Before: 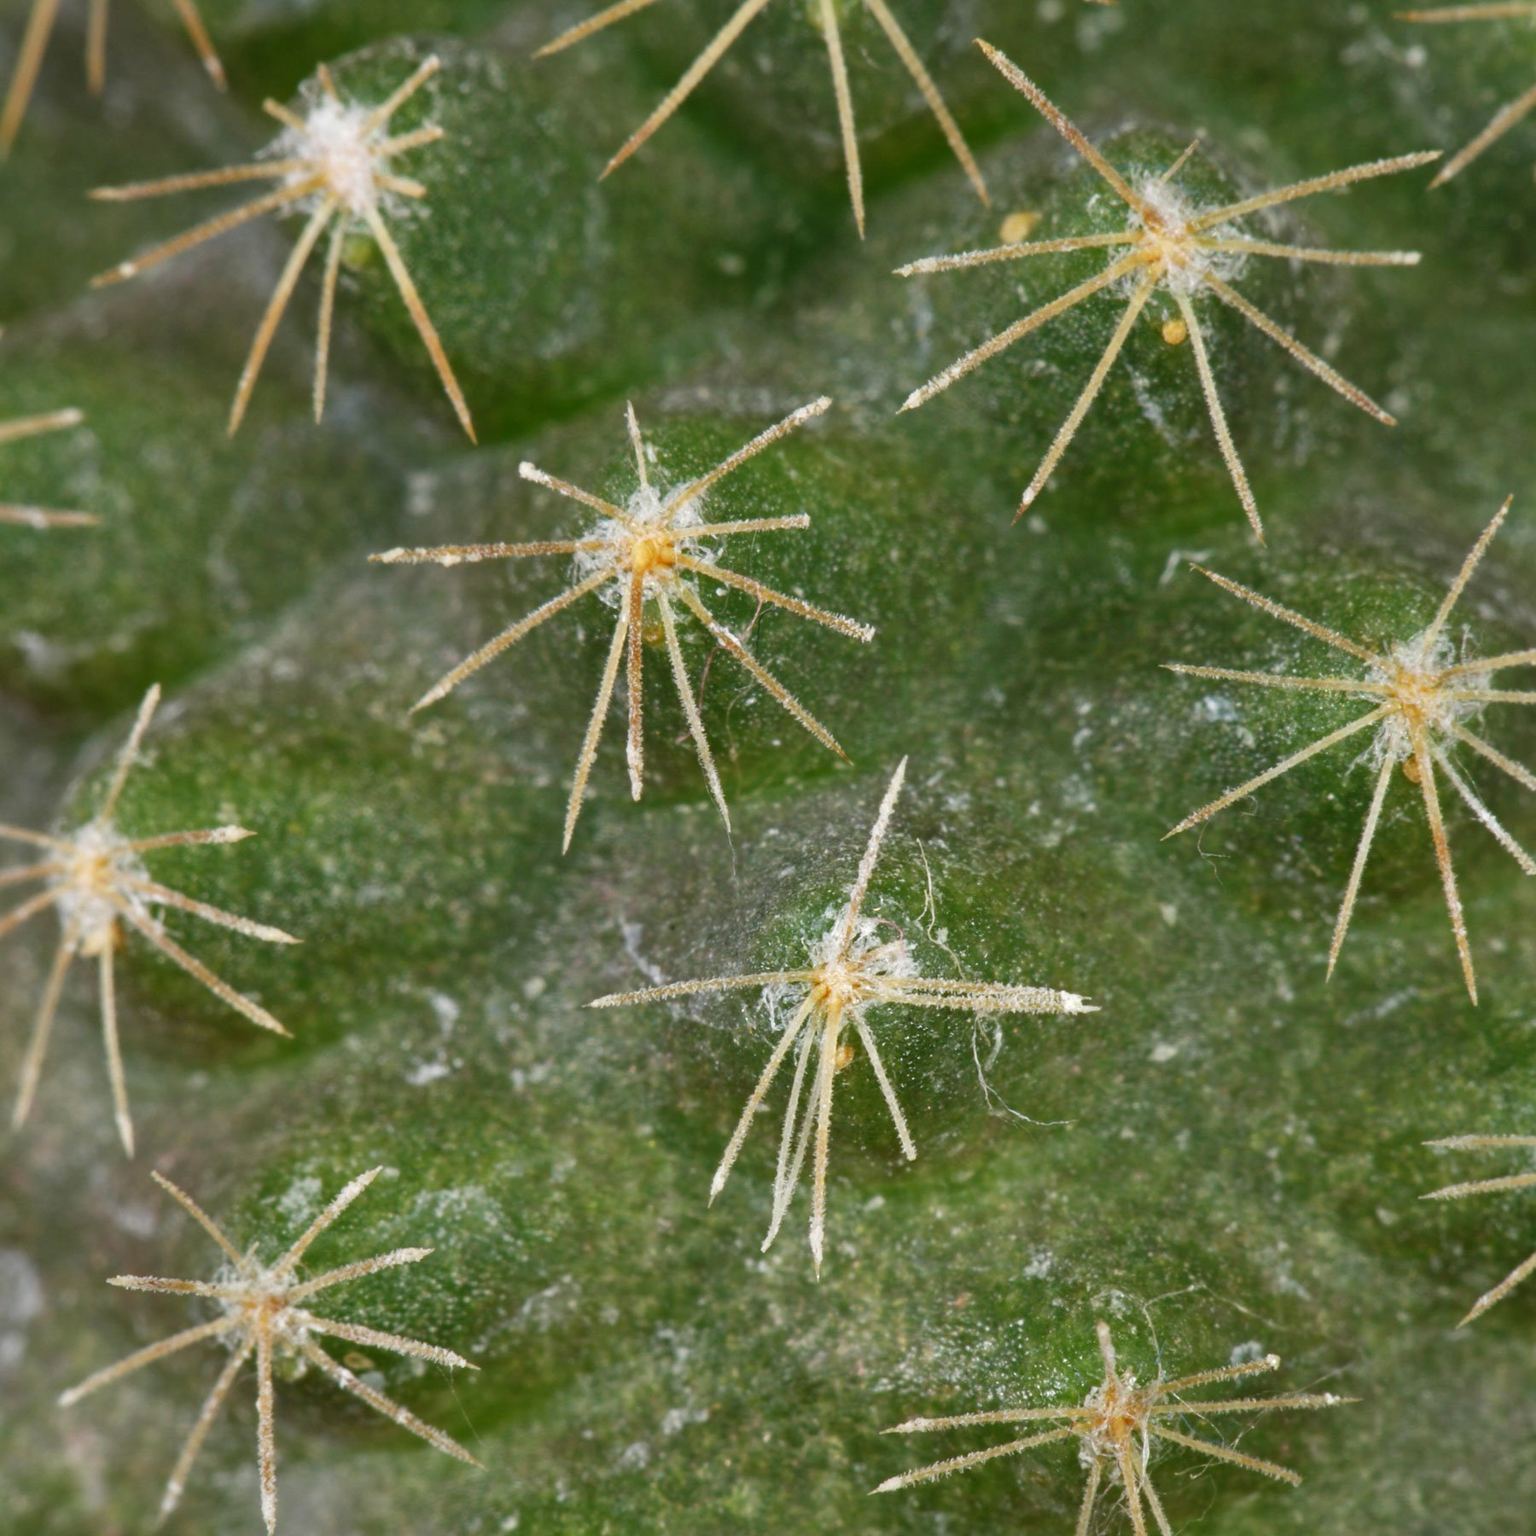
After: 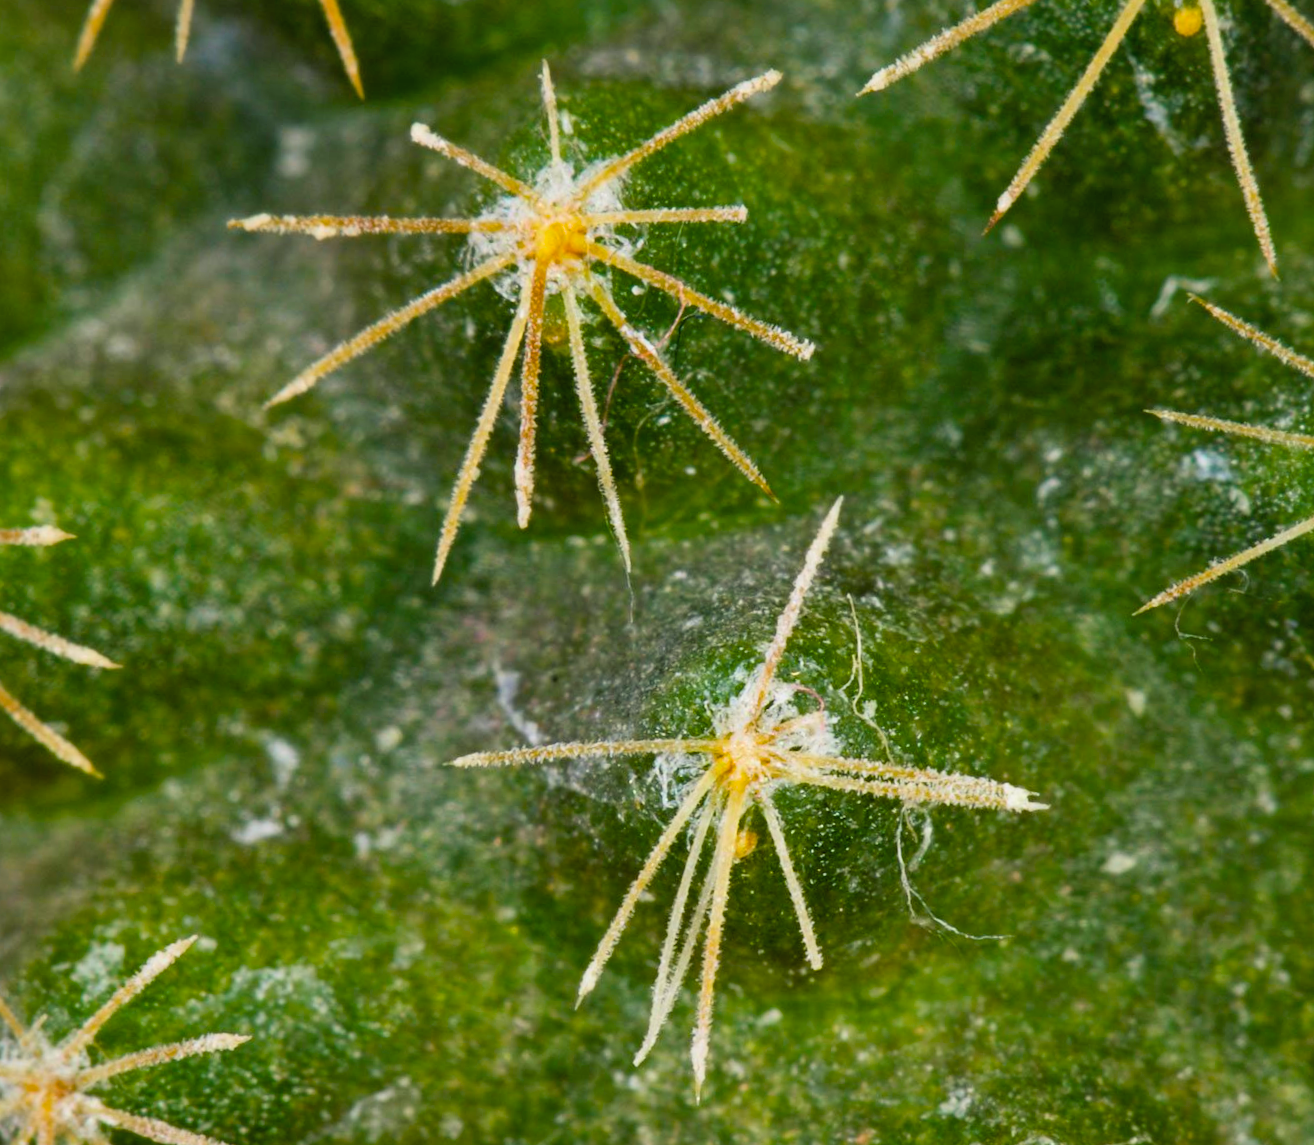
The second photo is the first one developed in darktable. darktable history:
shadows and highlights: shadows 25.6, highlights -26.11
color balance rgb: shadows lift › chroma 4.229%, shadows lift › hue 254.81°, perceptual saturation grading › global saturation 29.852%, global vibrance 41.798%
crop and rotate: angle -3.79°, left 9.873%, top 20.477%, right 12.43%, bottom 11.808%
filmic rgb: middle gray luminance 10.07%, black relative exposure -8.59 EV, white relative exposure 3.29 EV, threshold 2.95 EV, target black luminance 0%, hardness 5.21, latitude 44.58%, contrast 1.304, highlights saturation mix 5.32%, shadows ↔ highlights balance 25.17%, color science v6 (2022), enable highlight reconstruction true
